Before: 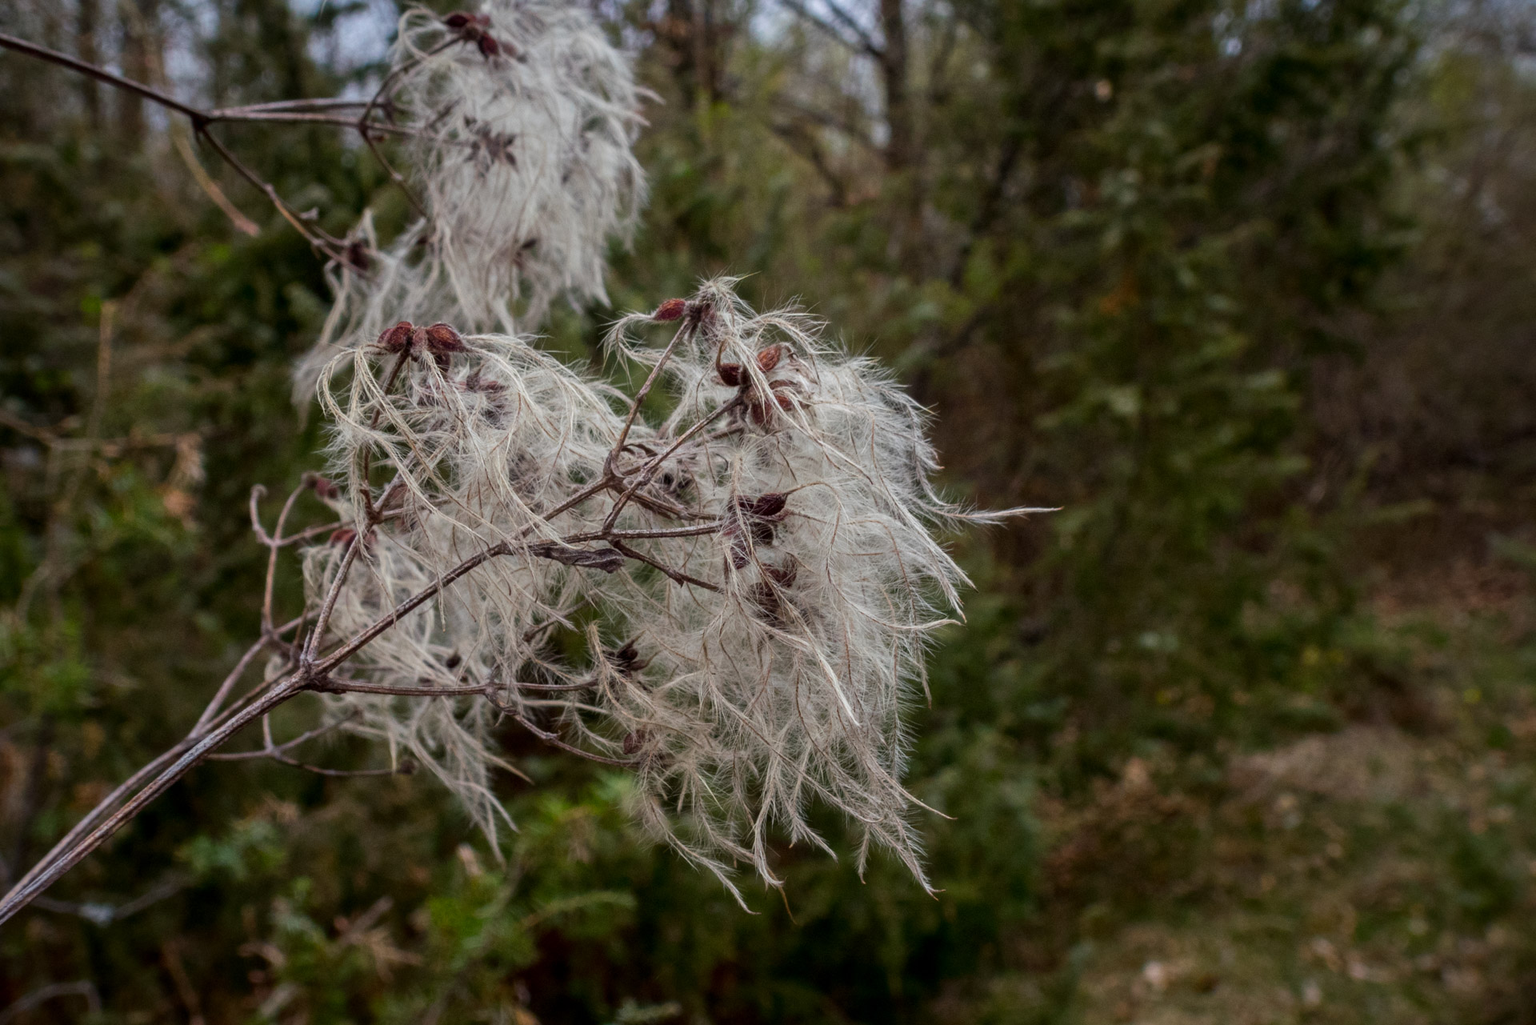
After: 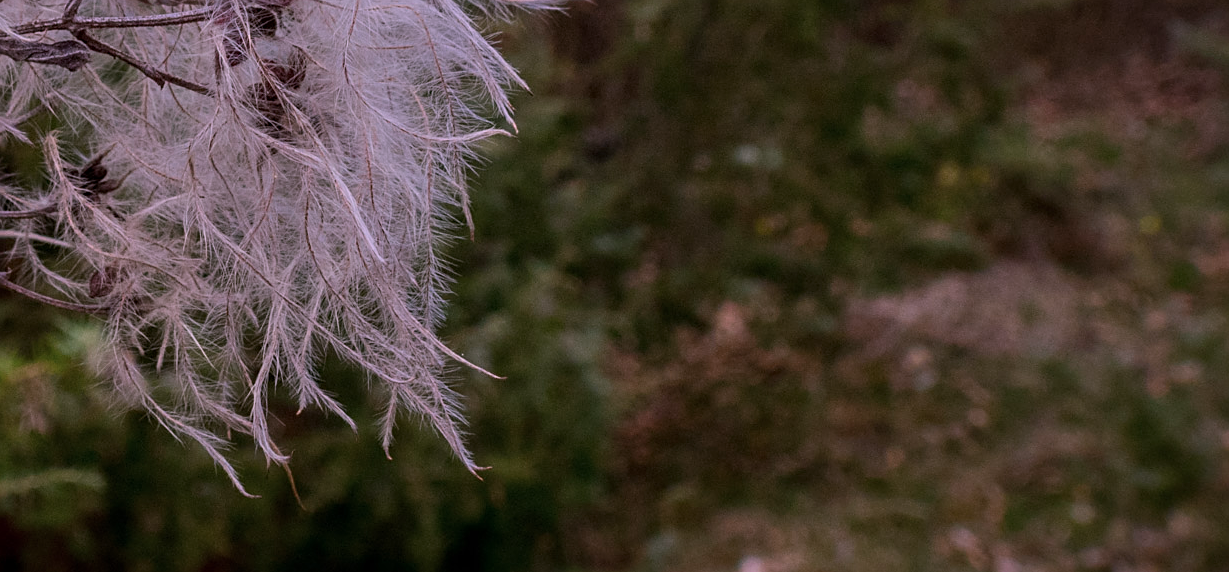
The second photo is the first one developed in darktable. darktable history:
crop and rotate: left 35.948%, top 50.383%, bottom 4.895%
color correction: highlights a* 15.31, highlights b* -20.17
color zones: curves: ch0 [(0, 0.497) (0.143, 0.5) (0.286, 0.5) (0.429, 0.483) (0.571, 0.116) (0.714, -0.006) (0.857, 0.28) (1, 0.497)]
sharpen: on, module defaults
